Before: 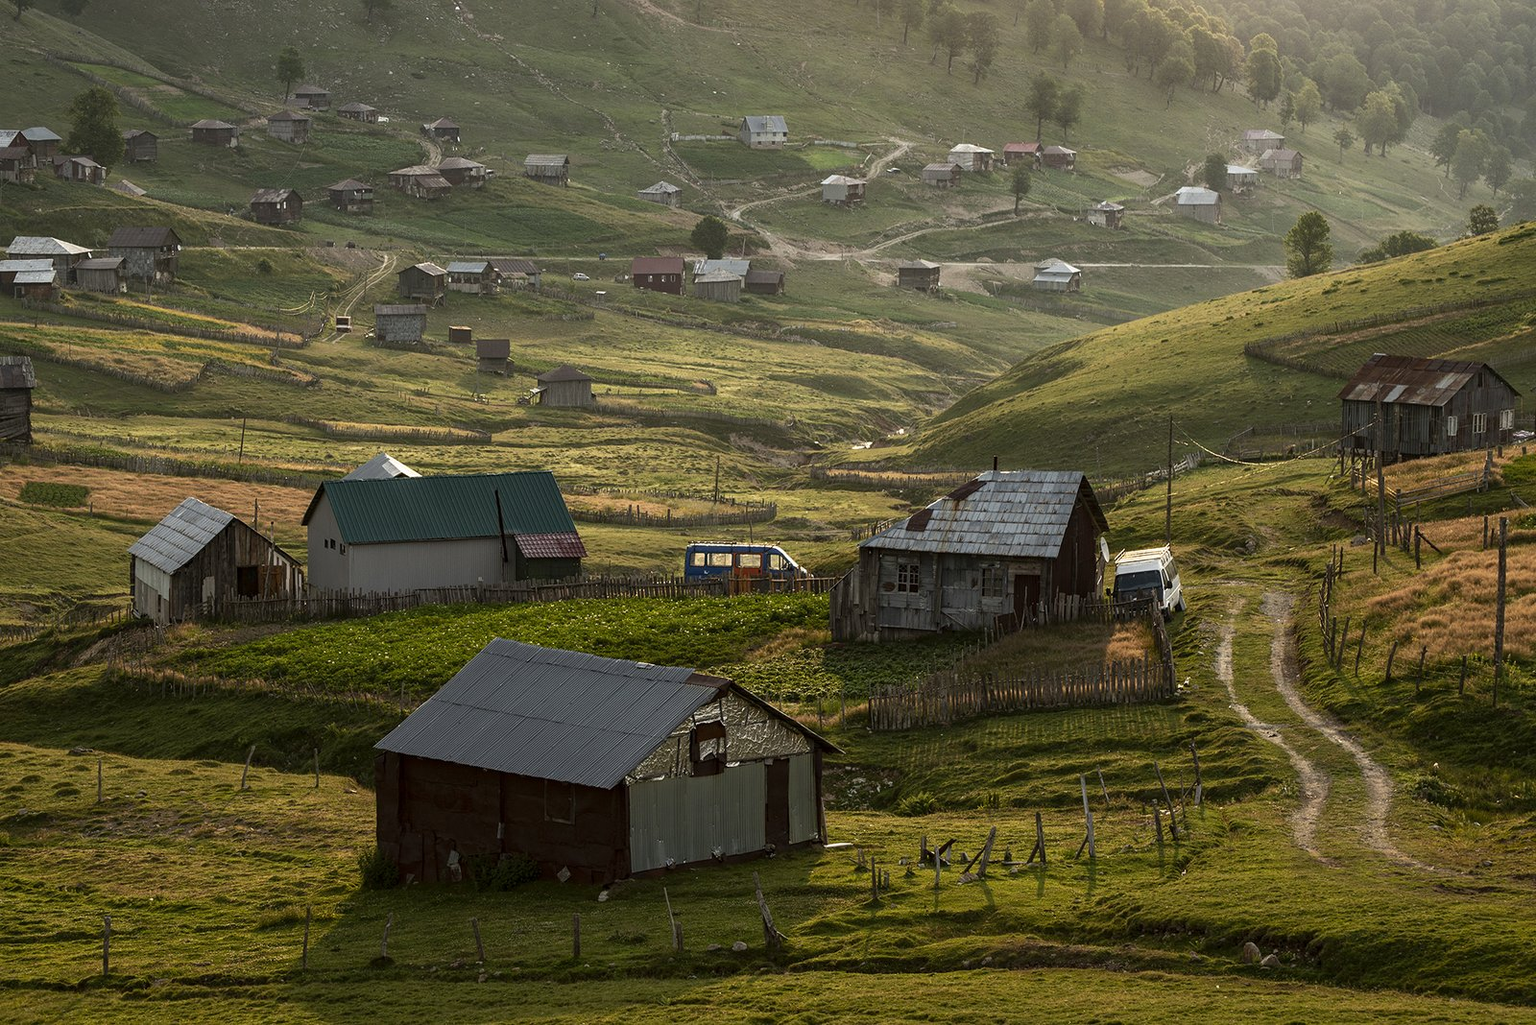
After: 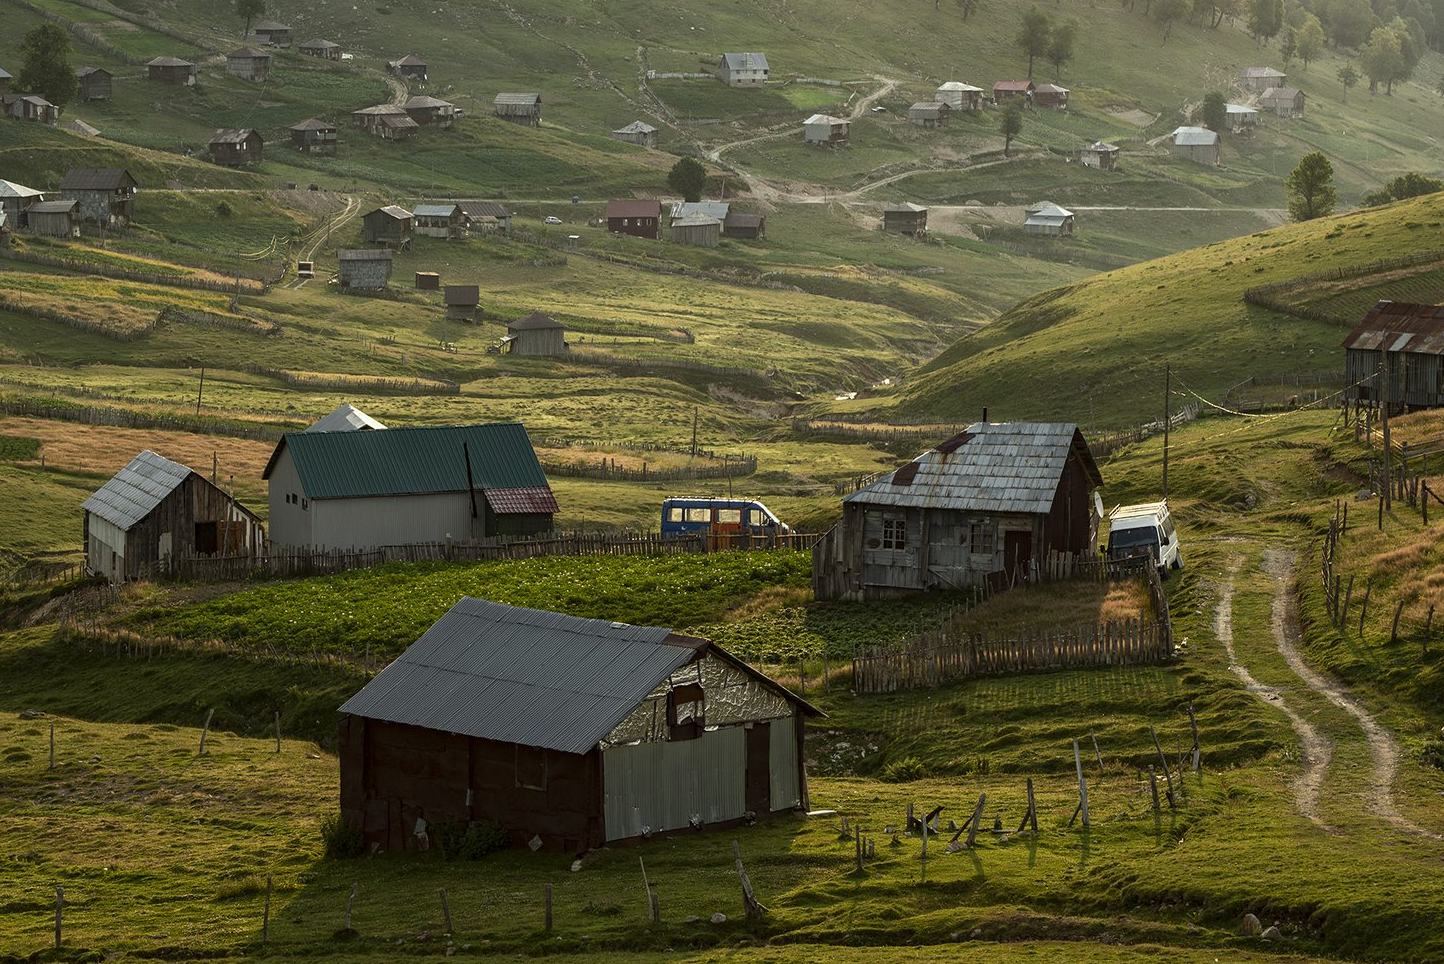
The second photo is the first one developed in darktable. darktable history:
crop: left 3.305%, top 6.436%, right 6.389%, bottom 3.258%
tone equalizer: -8 EV 0.06 EV, smoothing diameter 25%, edges refinement/feathering 10, preserve details guided filter
color correction: highlights a* -2.68, highlights b* 2.57
